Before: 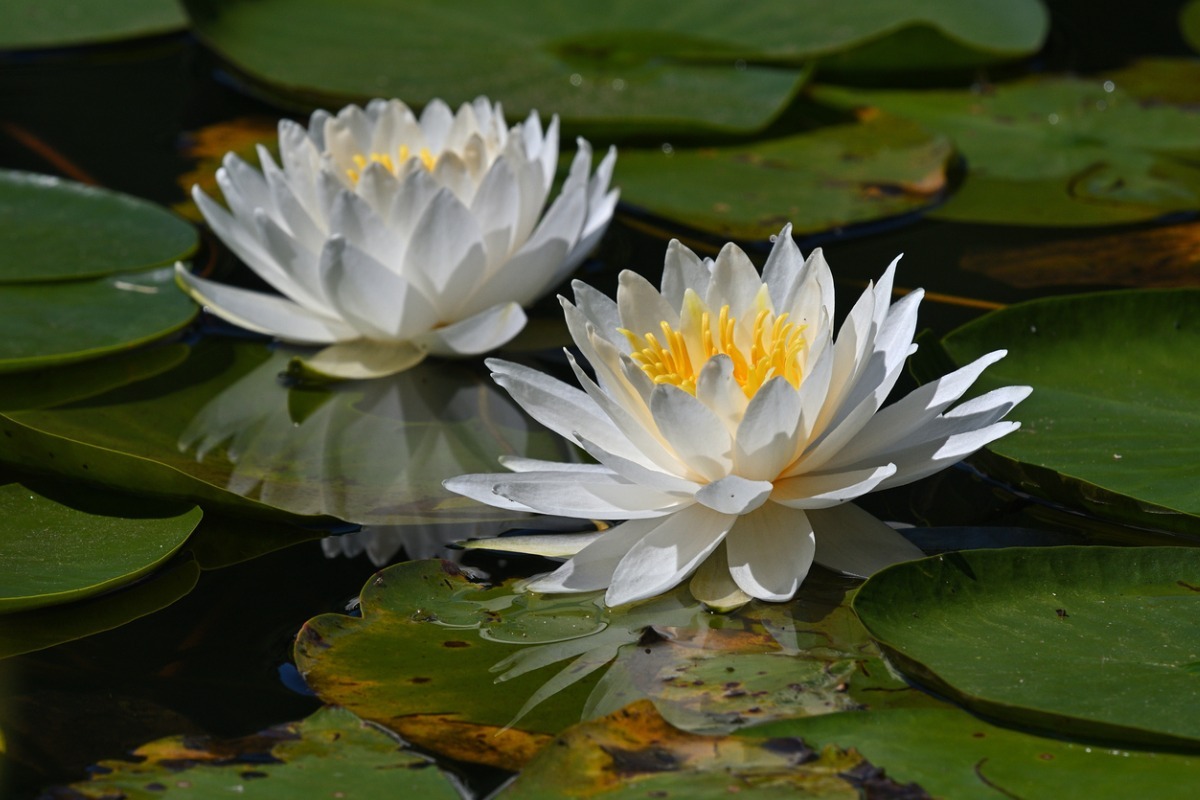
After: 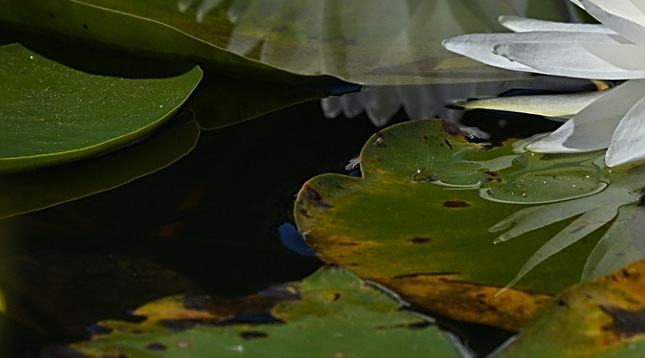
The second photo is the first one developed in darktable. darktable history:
sharpen: on, module defaults
color calibration: illuminant same as pipeline (D50), adaptation none (bypass), x 0.331, y 0.334, temperature 5004.19 K
crop and rotate: top 55.081%, right 46.246%, bottom 0.103%
color correction: highlights a* -2.48, highlights b* 2.45
